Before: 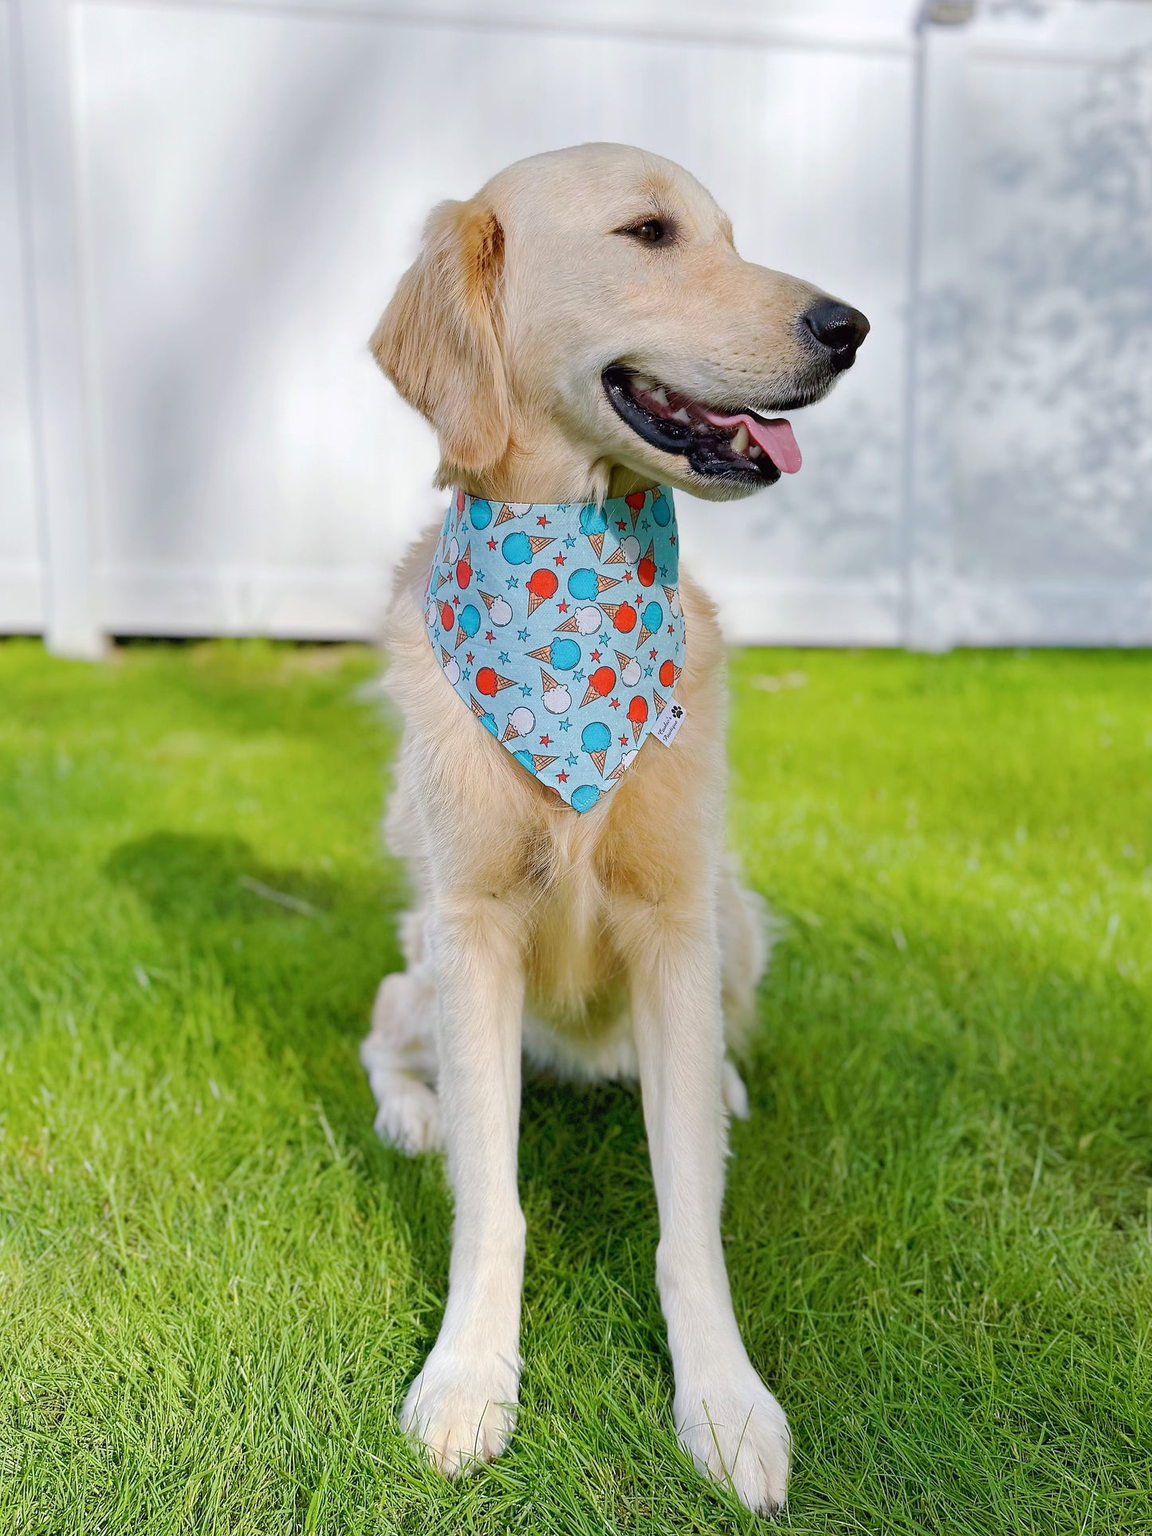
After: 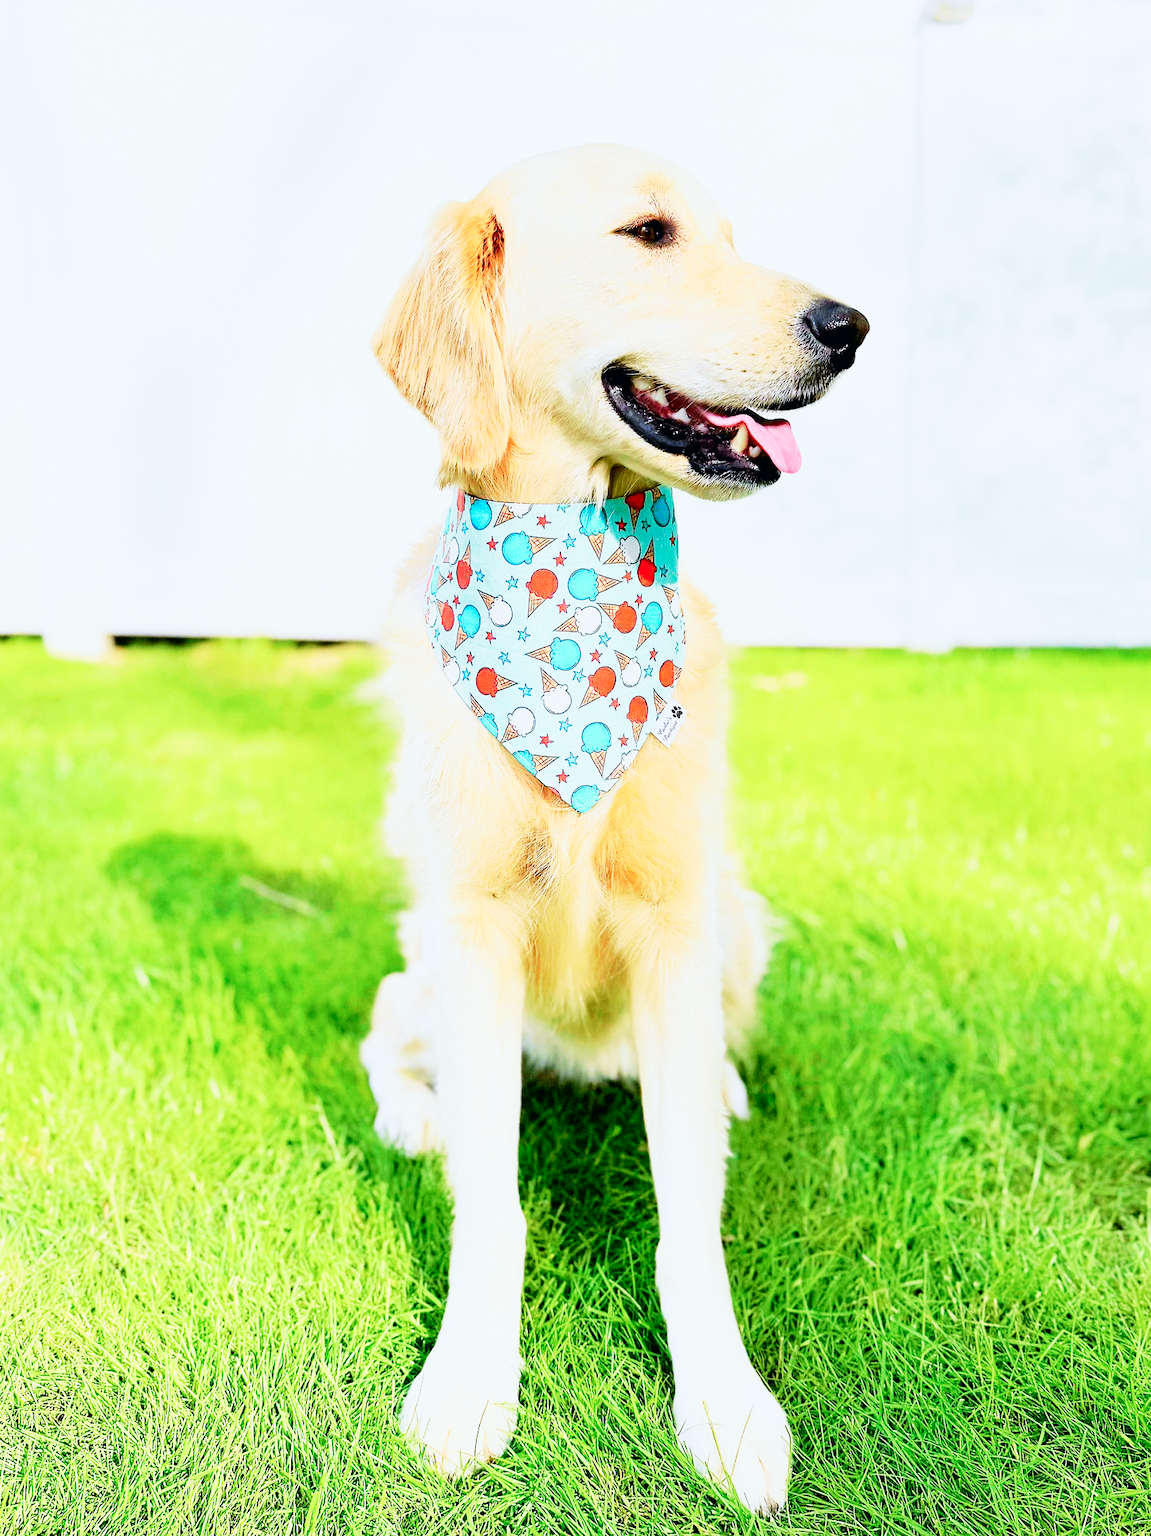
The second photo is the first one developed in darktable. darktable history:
grain: coarseness 14.57 ISO, strength 8.8%
tone curve: curves: ch0 [(0, 0) (0.035, 0.017) (0.131, 0.108) (0.279, 0.279) (0.476, 0.554) (0.617, 0.693) (0.704, 0.77) (0.801, 0.854) (0.895, 0.927) (1, 0.976)]; ch1 [(0, 0) (0.318, 0.278) (0.444, 0.427) (0.493, 0.488) (0.504, 0.497) (0.537, 0.538) (0.594, 0.616) (0.746, 0.764) (1, 1)]; ch2 [(0, 0) (0.316, 0.292) (0.381, 0.37) (0.423, 0.448) (0.476, 0.482) (0.502, 0.495) (0.529, 0.547) (0.583, 0.608) (0.639, 0.657) (0.7, 0.7) (0.861, 0.808) (1, 0.951)], color space Lab, independent channels, preserve colors none
base curve: curves: ch0 [(0, 0) (0.007, 0.004) (0.027, 0.03) (0.046, 0.07) (0.207, 0.54) (0.442, 0.872) (0.673, 0.972) (1, 1)], preserve colors none
